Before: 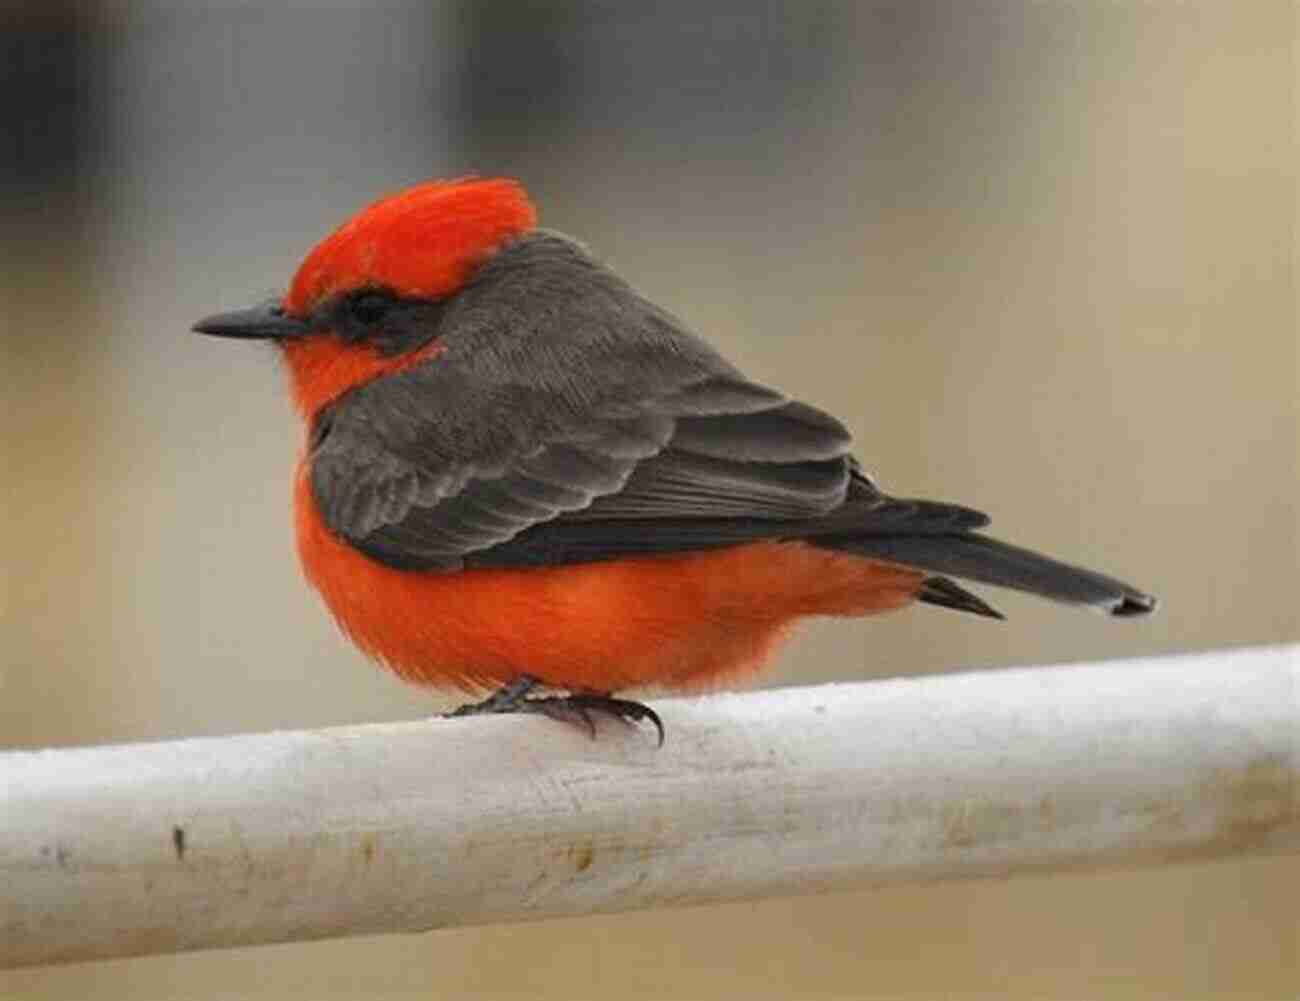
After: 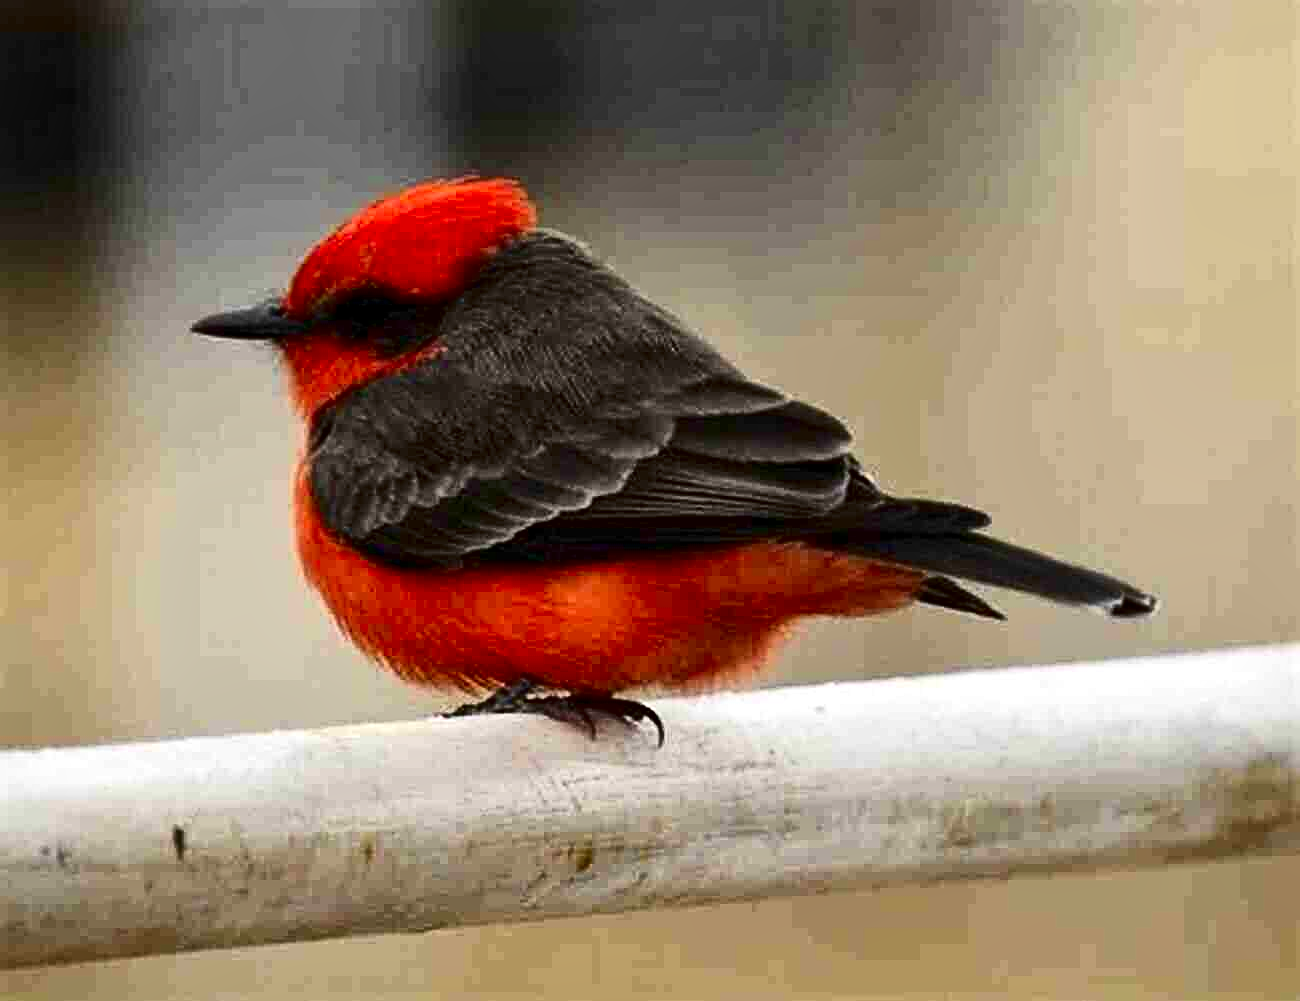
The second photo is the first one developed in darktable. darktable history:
contrast brightness saturation: contrast 0.315, brightness -0.073, saturation 0.174
local contrast: mode bilateral grid, contrast 20, coarseness 49, detail 150%, midtone range 0.2
sharpen: on, module defaults
